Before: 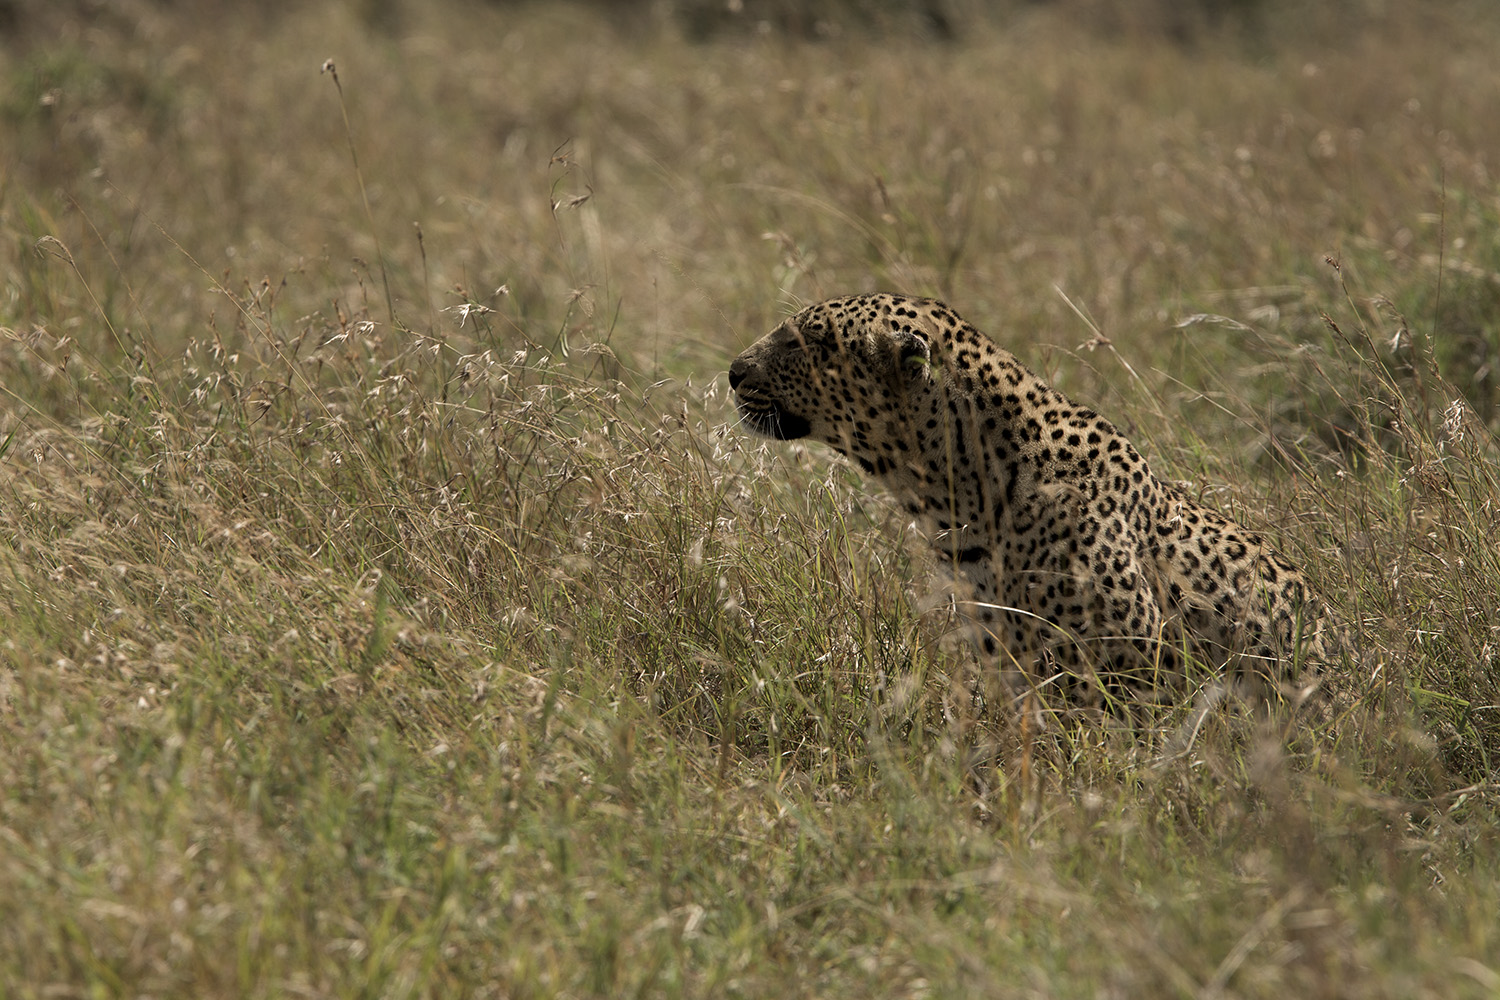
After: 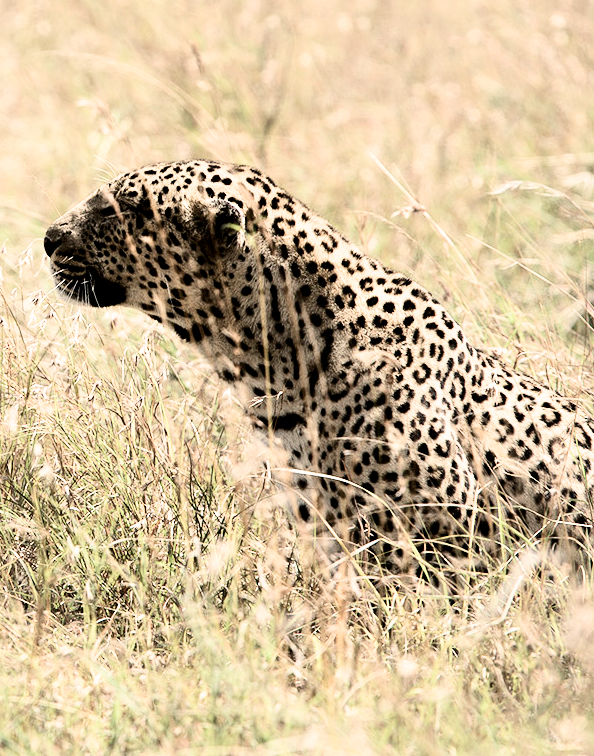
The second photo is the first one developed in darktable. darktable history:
filmic rgb: black relative exposure -7.75 EV, white relative exposure 4.4 EV, threshold 3 EV, hardness 3.76, latitude 50%, contrast 1.1, color science v5 (2021), contrast in shadows safe, contrast in highlights safe, enable highlight reconstruction true
crop: left 45.721%, top 13.393%, right 14.118%, bottom 10.01%
exposure: exposure 2 EV, compensate highlight preservation false
contrast brightness saturation: contrast 0.25, saturation -0.31
